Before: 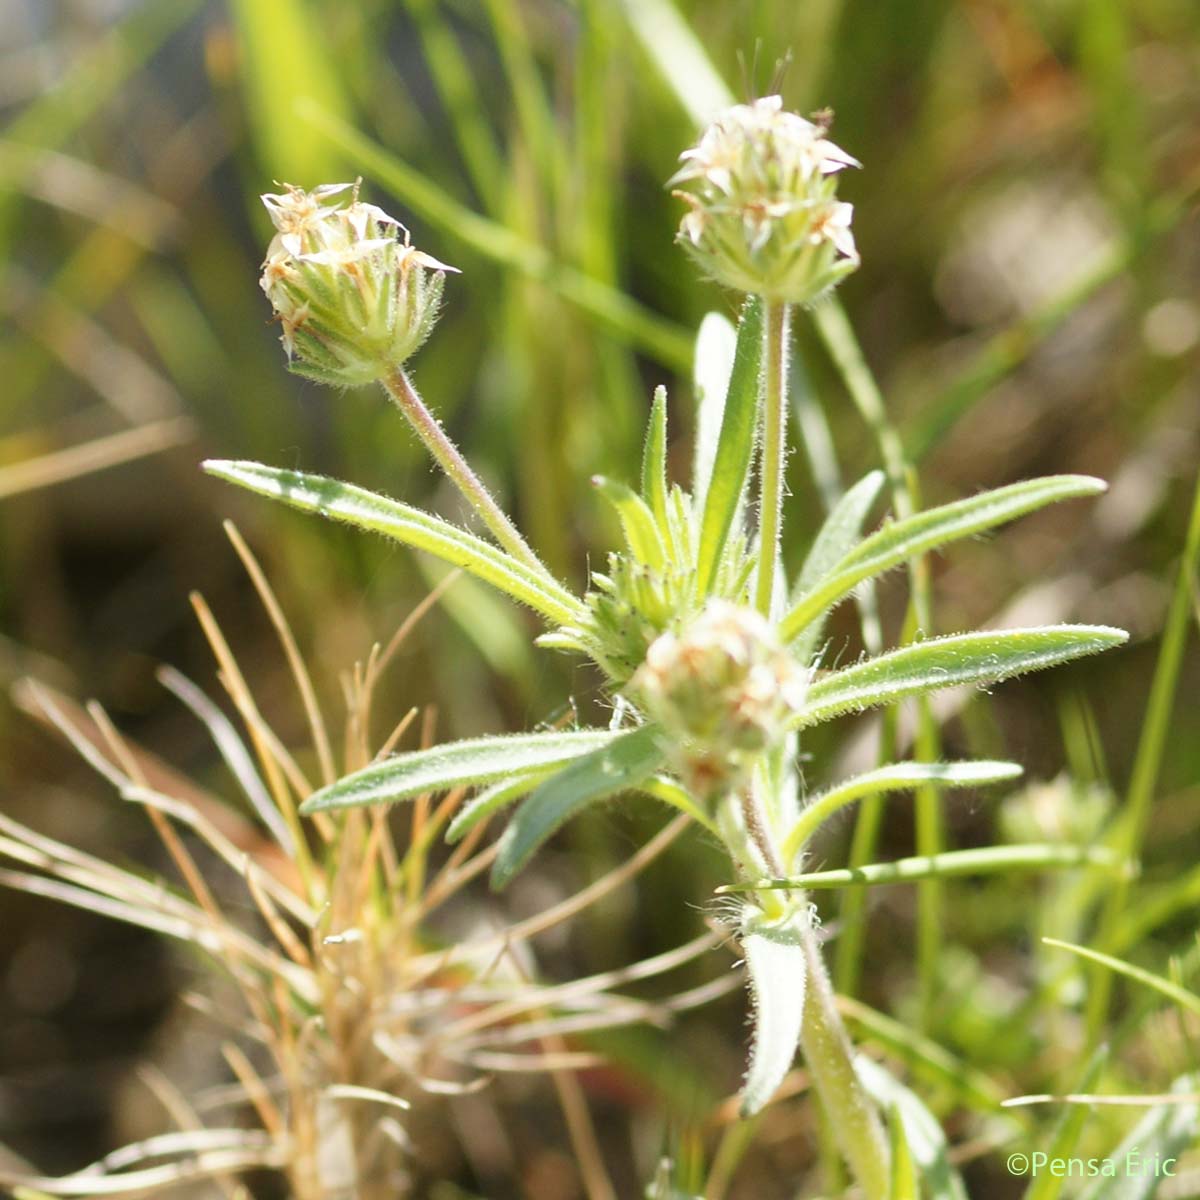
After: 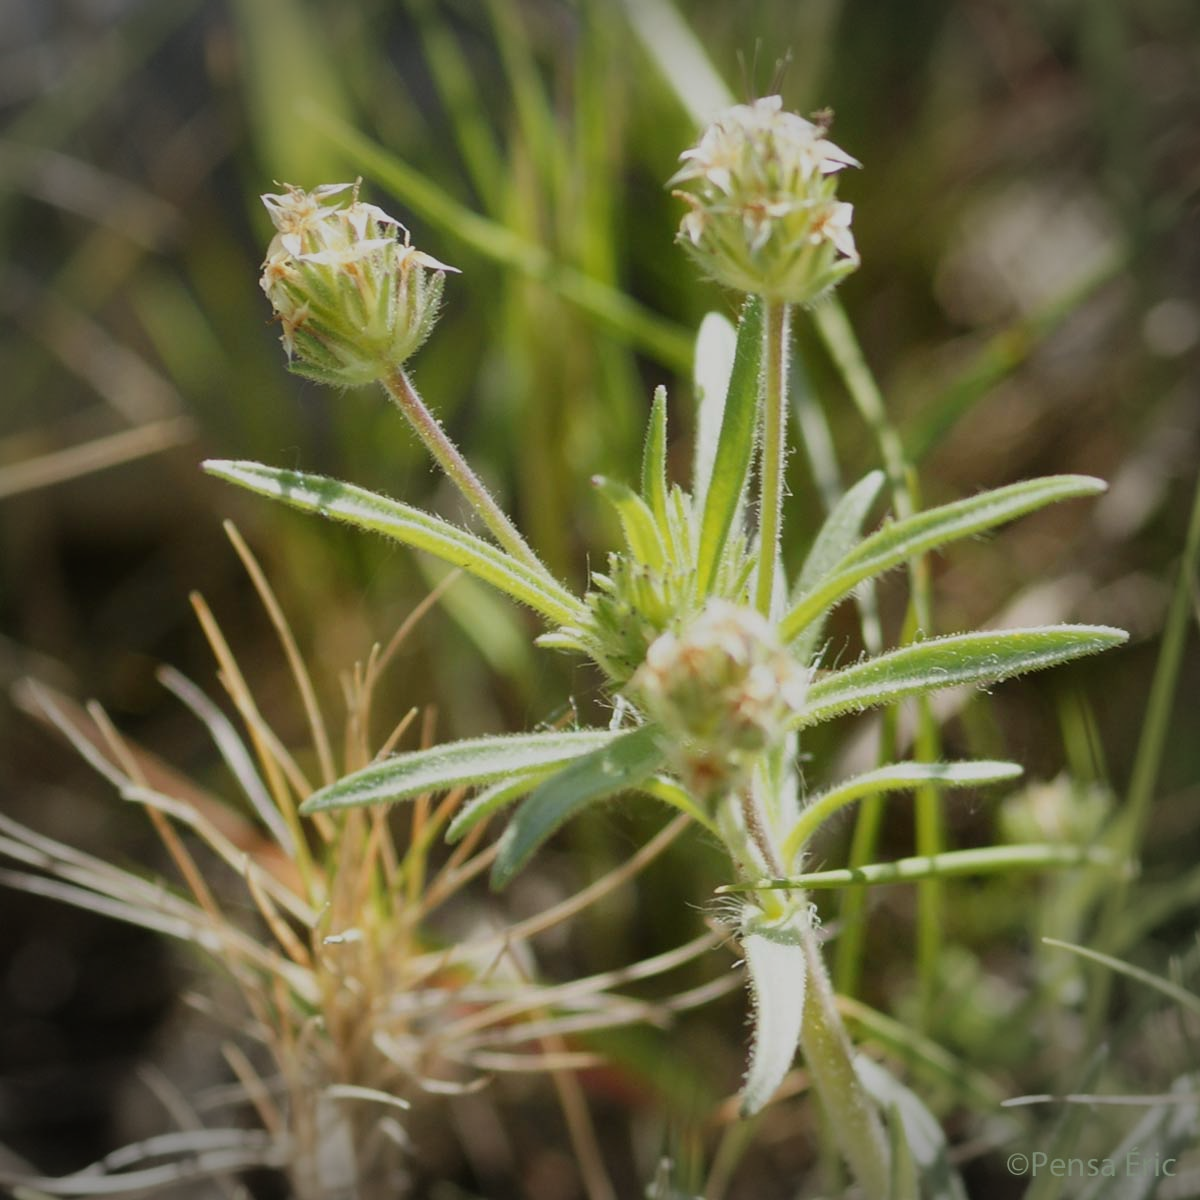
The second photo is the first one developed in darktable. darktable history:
vignetting: fall-off radius 32.14%
exposure: black level correction 0, exposure -0.713 EV, compensate highlight preservation false
